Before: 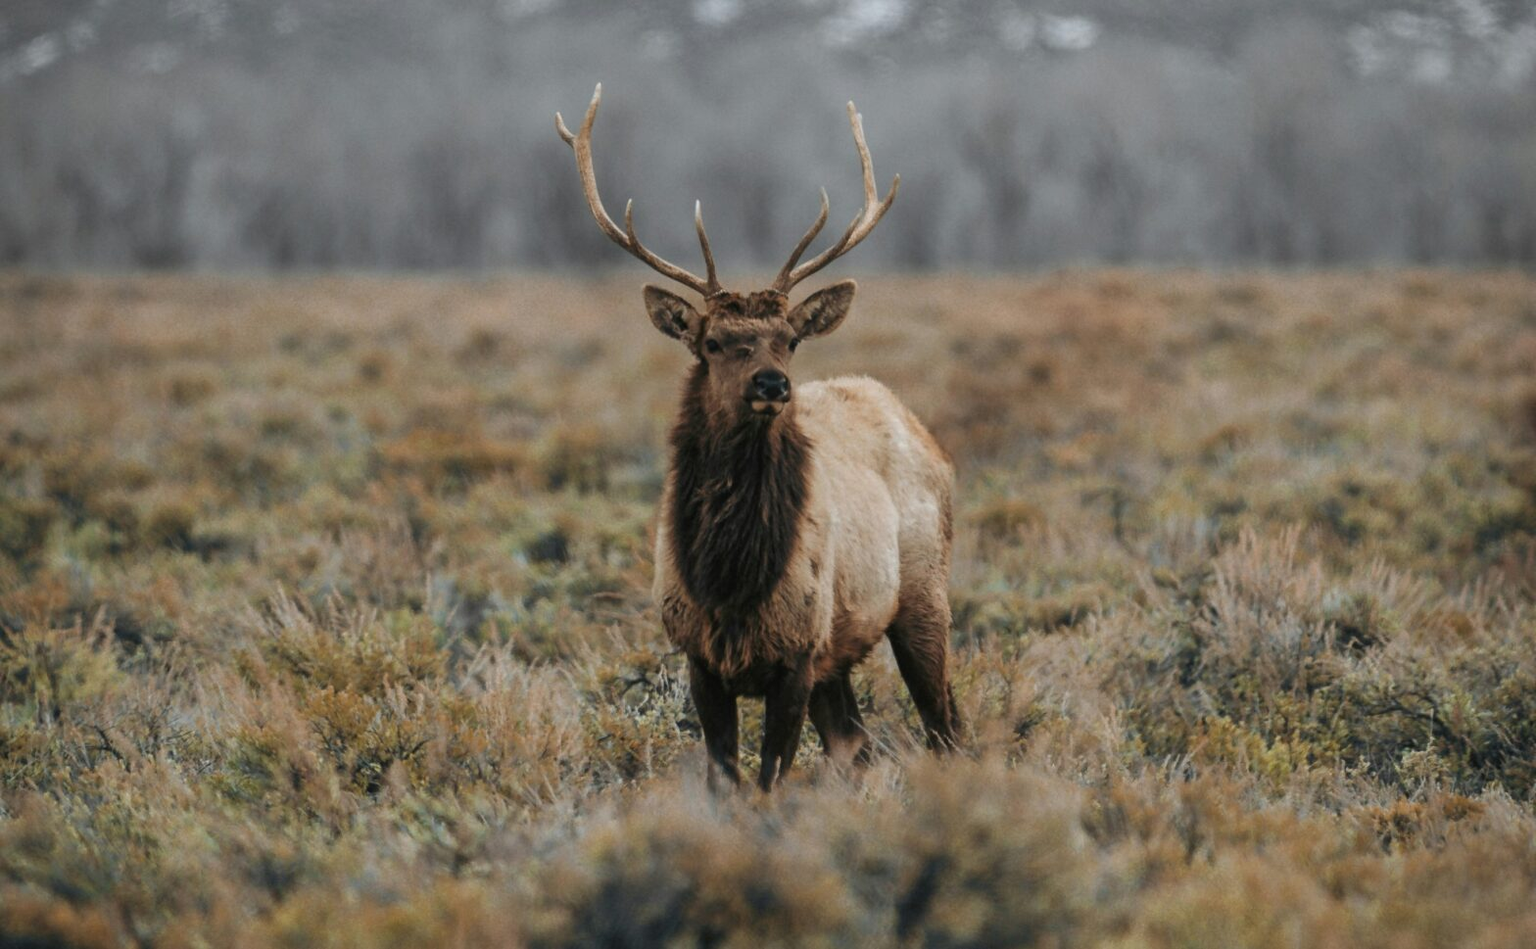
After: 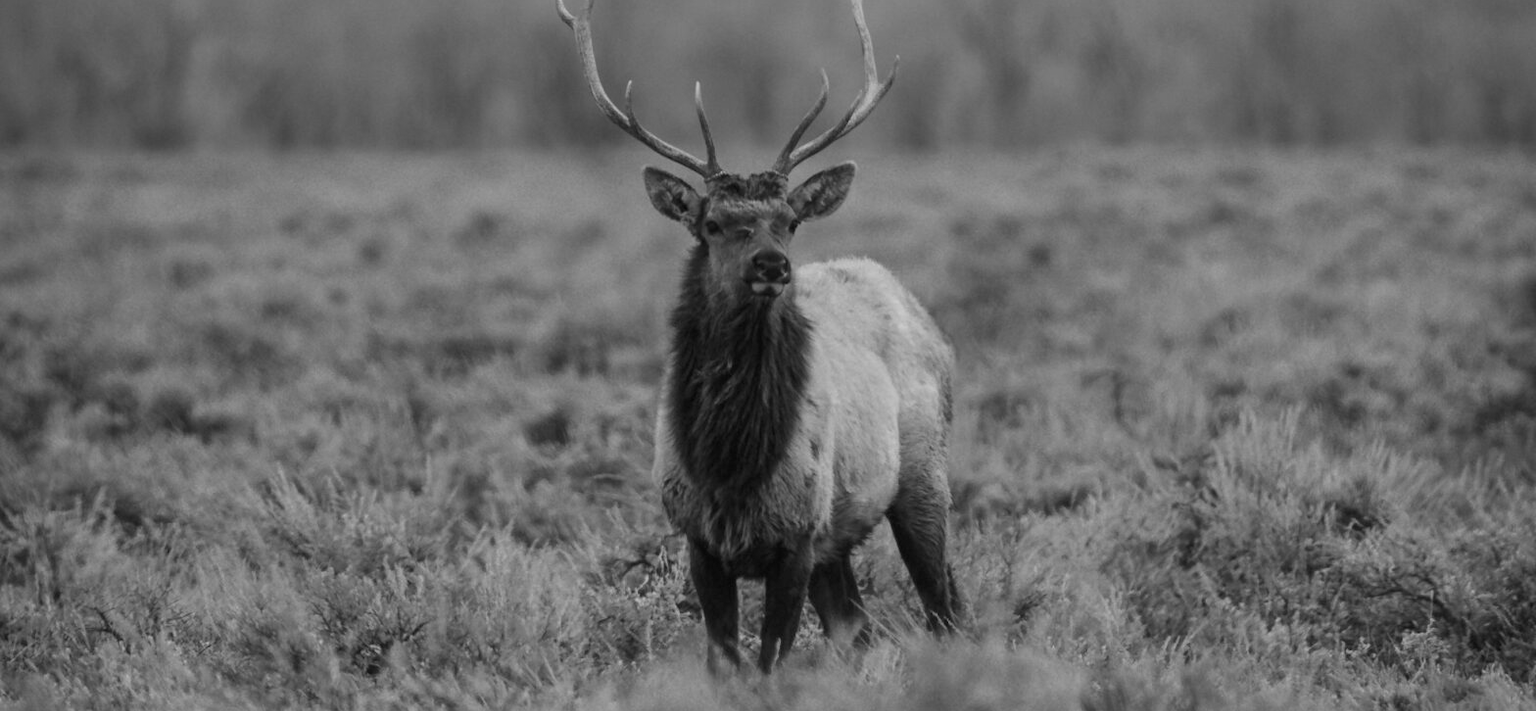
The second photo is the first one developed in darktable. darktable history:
crop and rotate: top 12.5%, bottom 12.5%
shadows and highlights: shadows 0, highlights 40
monochrome: a 79.32, b 81.83, size 1.1
exposure: black level correction 0.001, exposure 0.5 EV, compensate exposure bias true, compensate highlight preservation false
